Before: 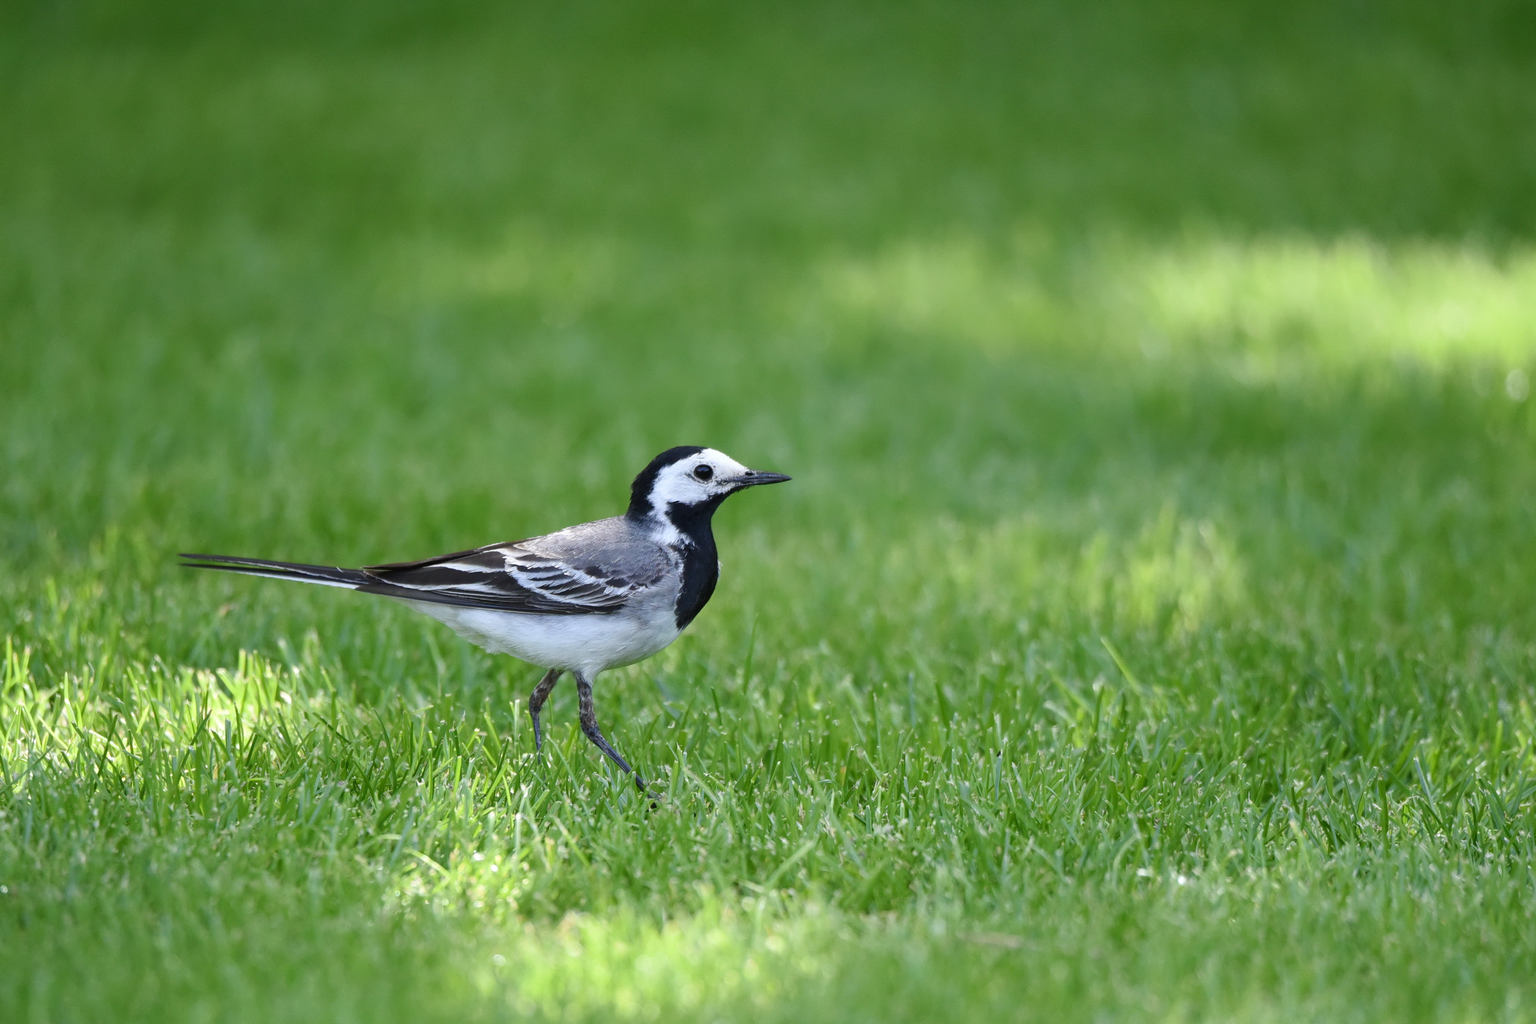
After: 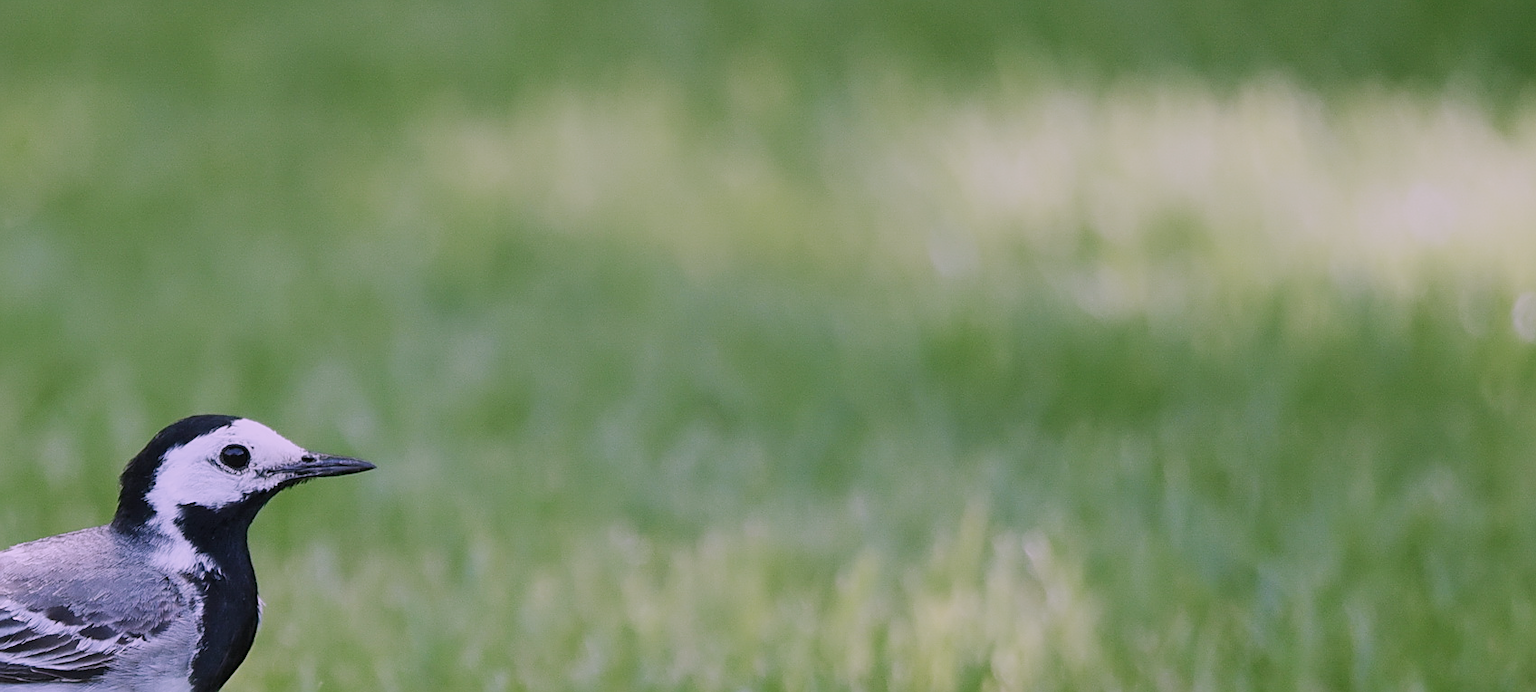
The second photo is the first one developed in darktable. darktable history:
crop: left 36.191%, top 18.164%, right 0.648%, bottom 38.837%
sharpen: on, module defaults
tone equalizer: edges refinement/feathering 500, mask exposure compensation -1.57 EV, preserve details no
color correction: highlights a* 16.01, highlights b* -20.71
filmic rgb: black relative exposure -16 EV, white relative exposure 4.91 EV, threshold 3.01 EV, hardness 6.24, preserve chrominance no, color science v5 (2021), contrast in shadows safe, contrast in highlights safe, enable highlight reconstruction true
exposure: compensate highlight preservation false
